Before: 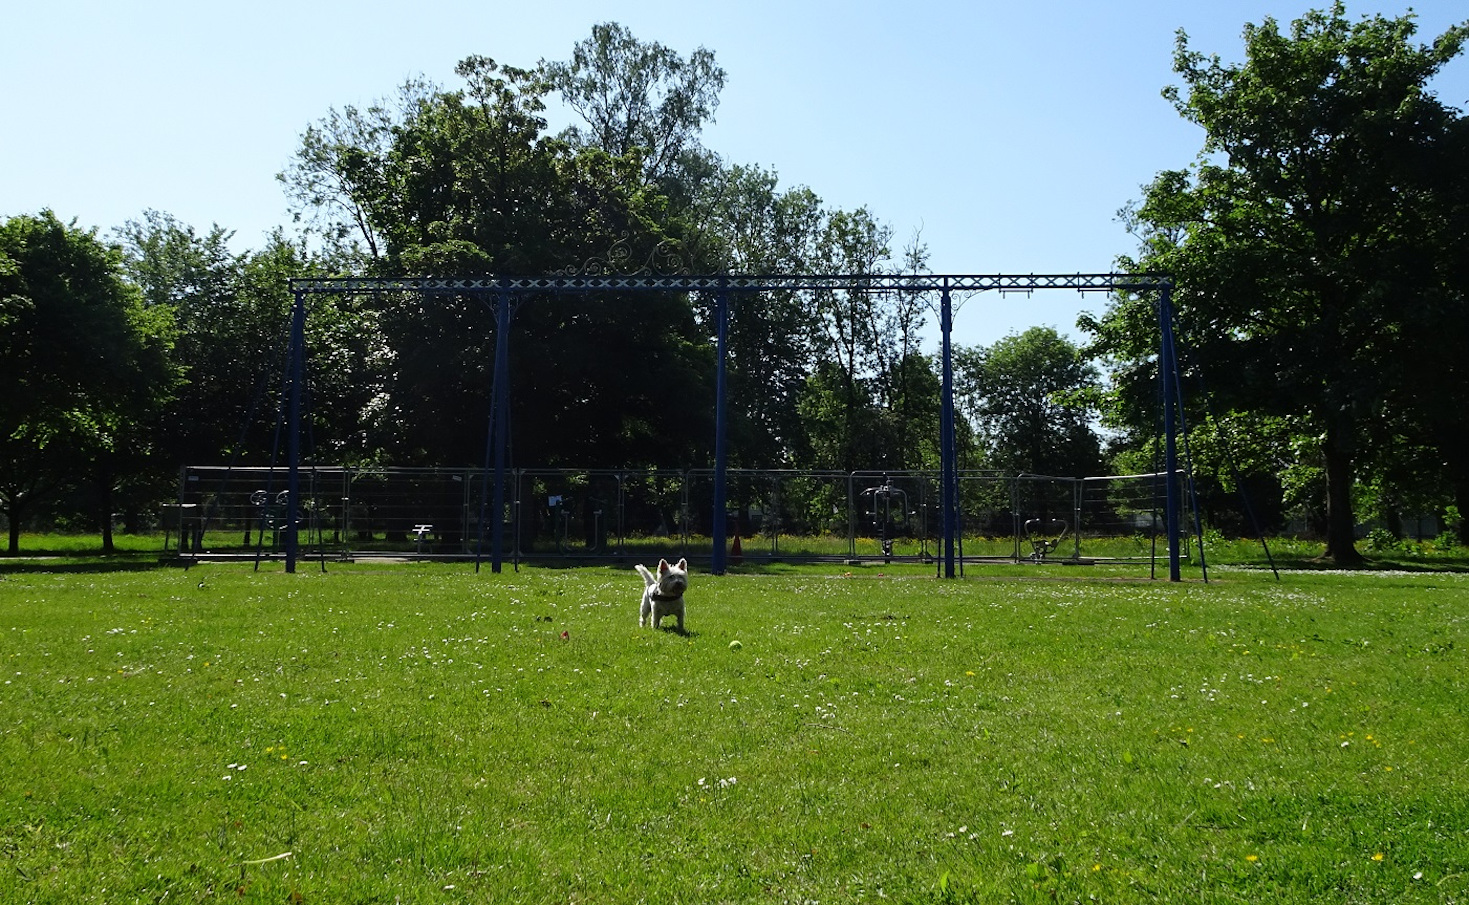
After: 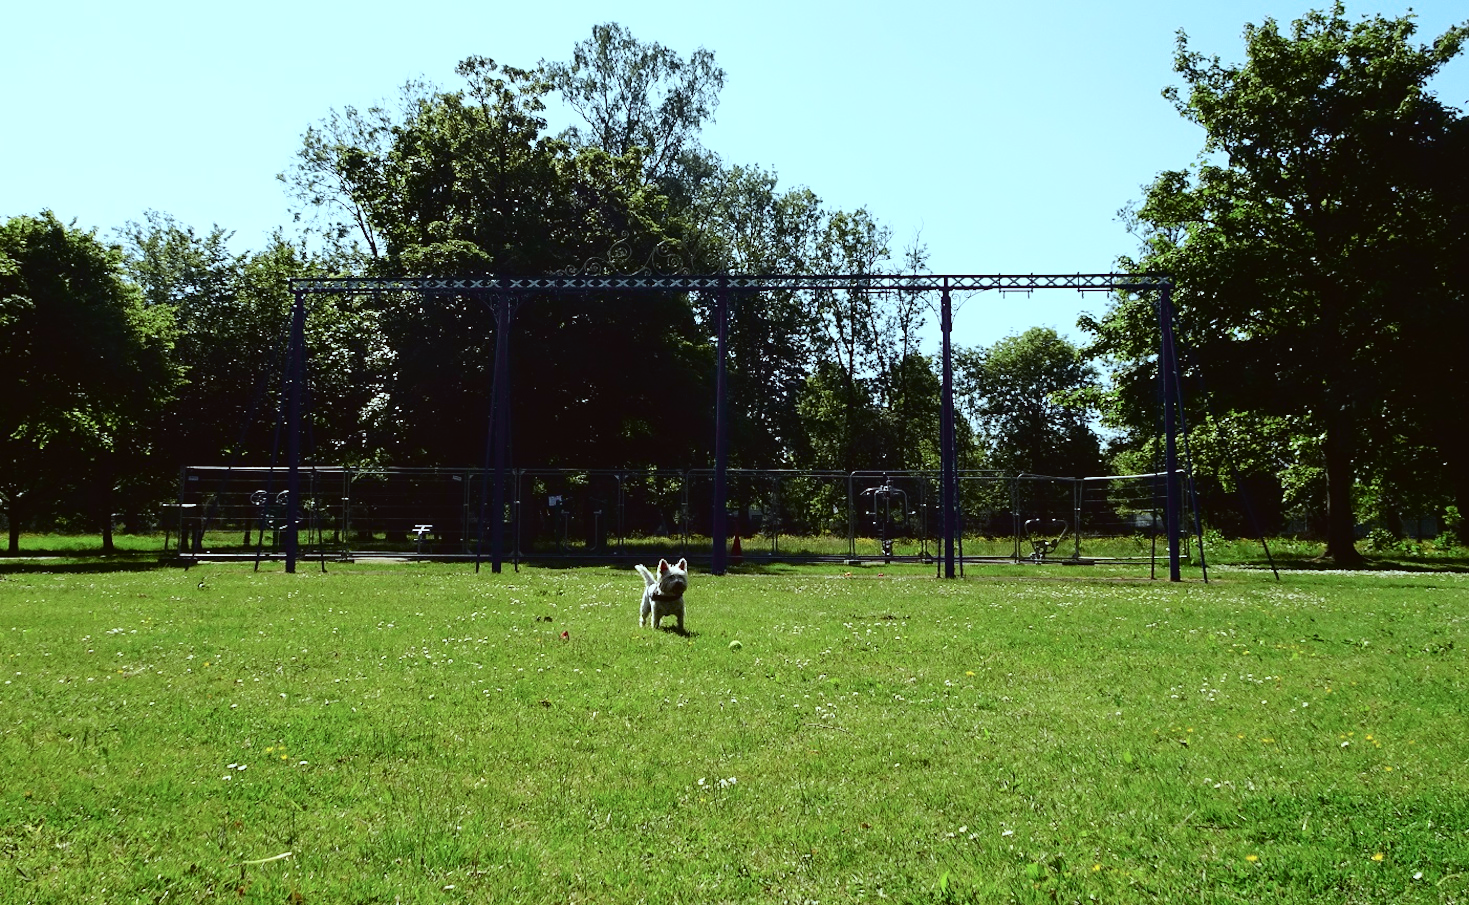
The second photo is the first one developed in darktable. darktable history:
tone curve: curves: ch0 [(0, 0.023) (0.087, 0.065) (0.184, 0.168) (0.45, 0.54) (0.57, 0.683) (0.722, 0.825) (0.877, 0.948) (1, 1)]; ch1 [(0, 0) (0.388, 0.369) (0.44, 0.44) (0.489, 0.481) (0.534, 0.551) (0.657, 0.659) (1, 1)]; ch2 [(0, 0) (0.353, 0.317) (0.408, 0.427) (0.472, 0.46) (0.5, 0.496) (0.537, 0.539) (0.576, 0.592) (0.625, 0.631) (1, 1)], color space Lab, independent channels, preserve colors none
color correction: highlights a* -4.98, highlights b* -3.76, shadows a* 3.83, shadows b* 4.08
